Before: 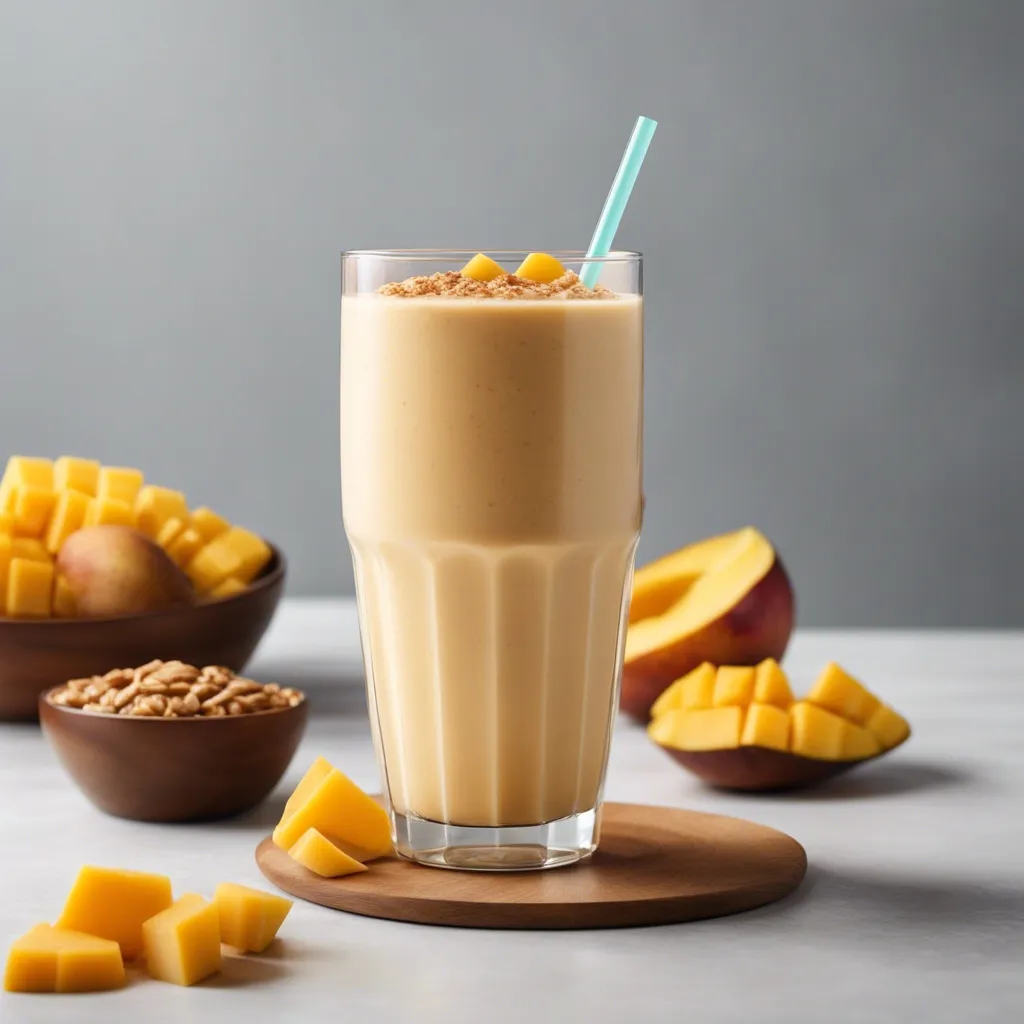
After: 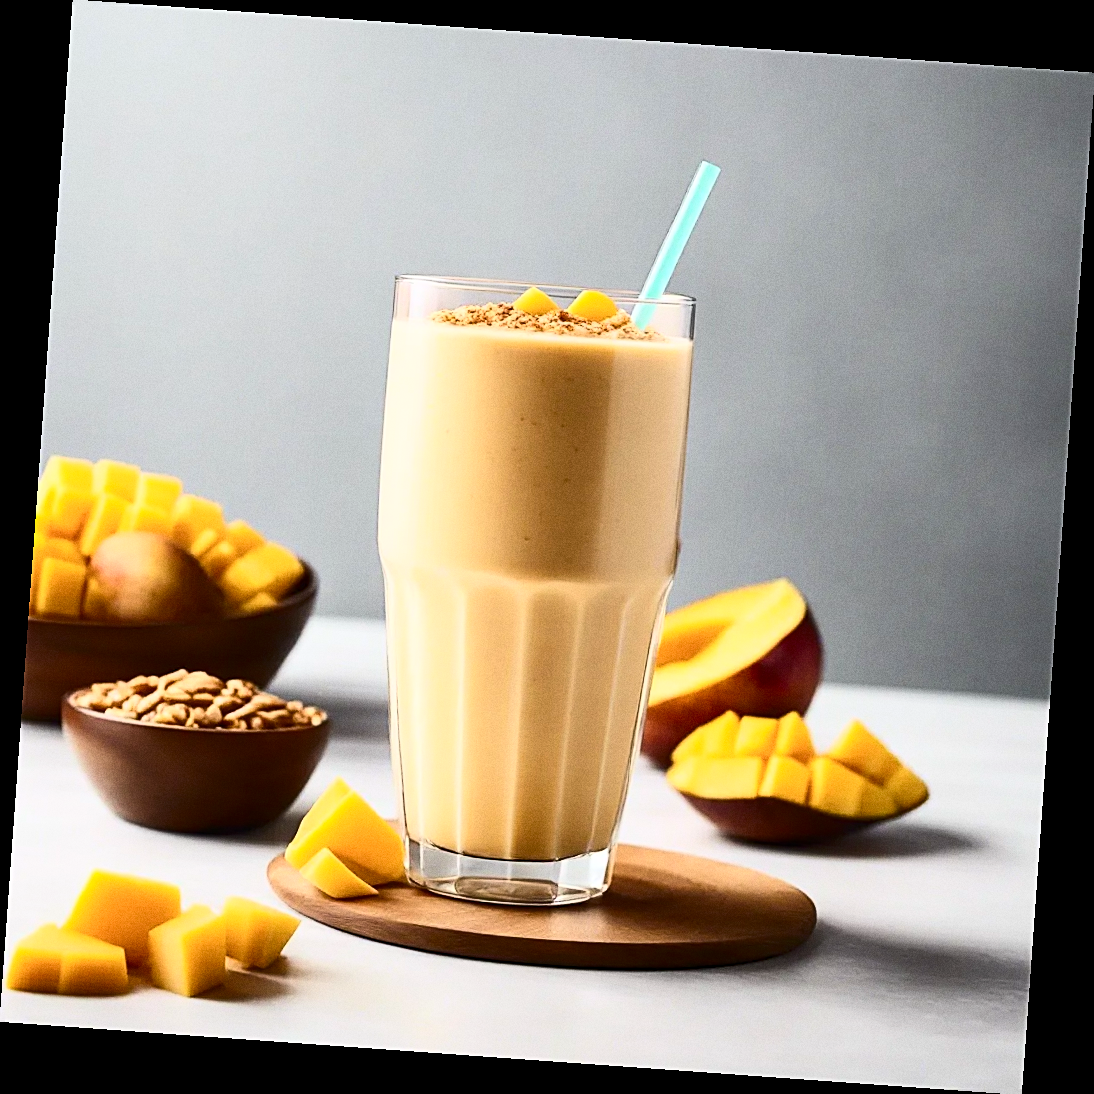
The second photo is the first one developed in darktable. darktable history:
grain: on, module defaults
rotate and perspective: rotation 4.1°, automatic cropping off
sharpen: amount 0.75
contrast brightness saturation: contrast 0.39, brightness 0.1
color balance rgb: perceptual saturation grading › global saturation 10%, global vibrance 20%
